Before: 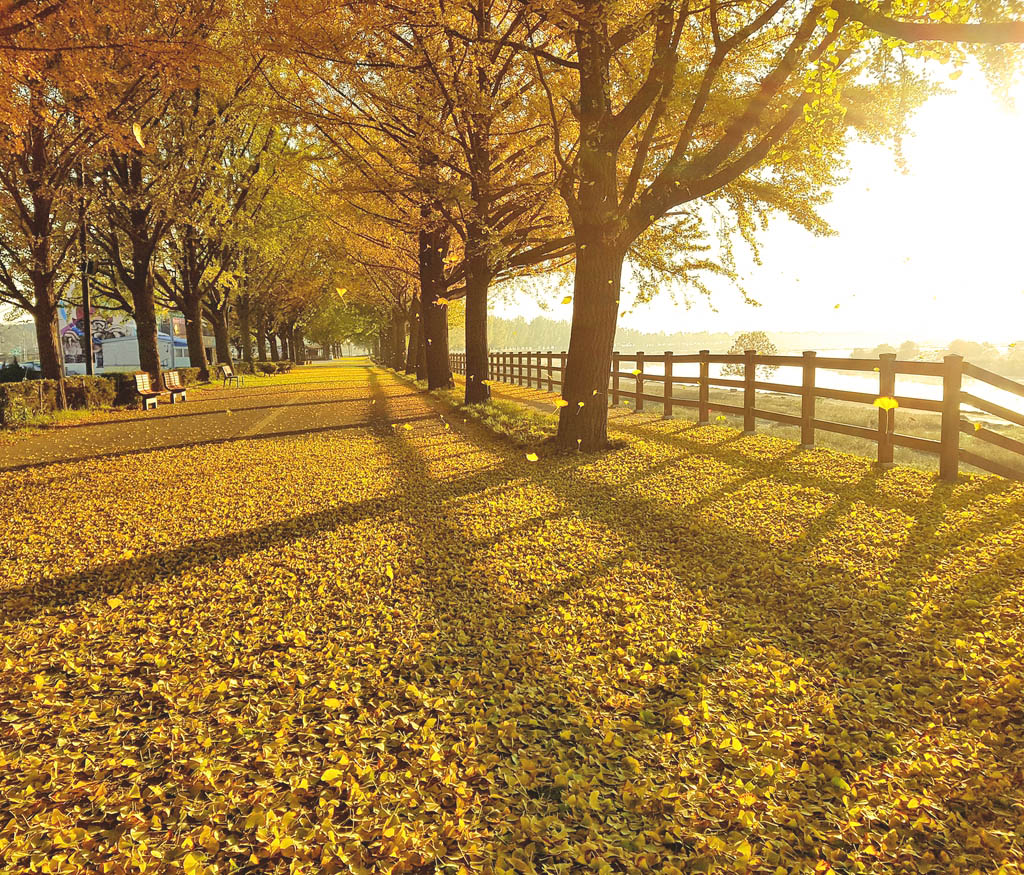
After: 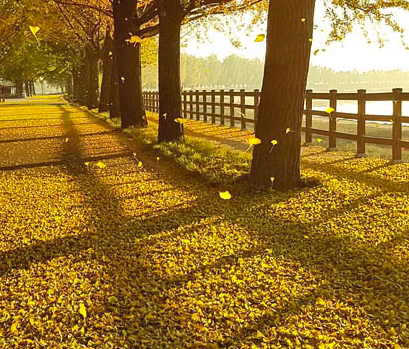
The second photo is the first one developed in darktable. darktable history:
contrast brightness saturation: contrast 0.07, brightness -0.13, saturation 0.06
crop: left 30%, top 30%, right 30%, bottom 30%
